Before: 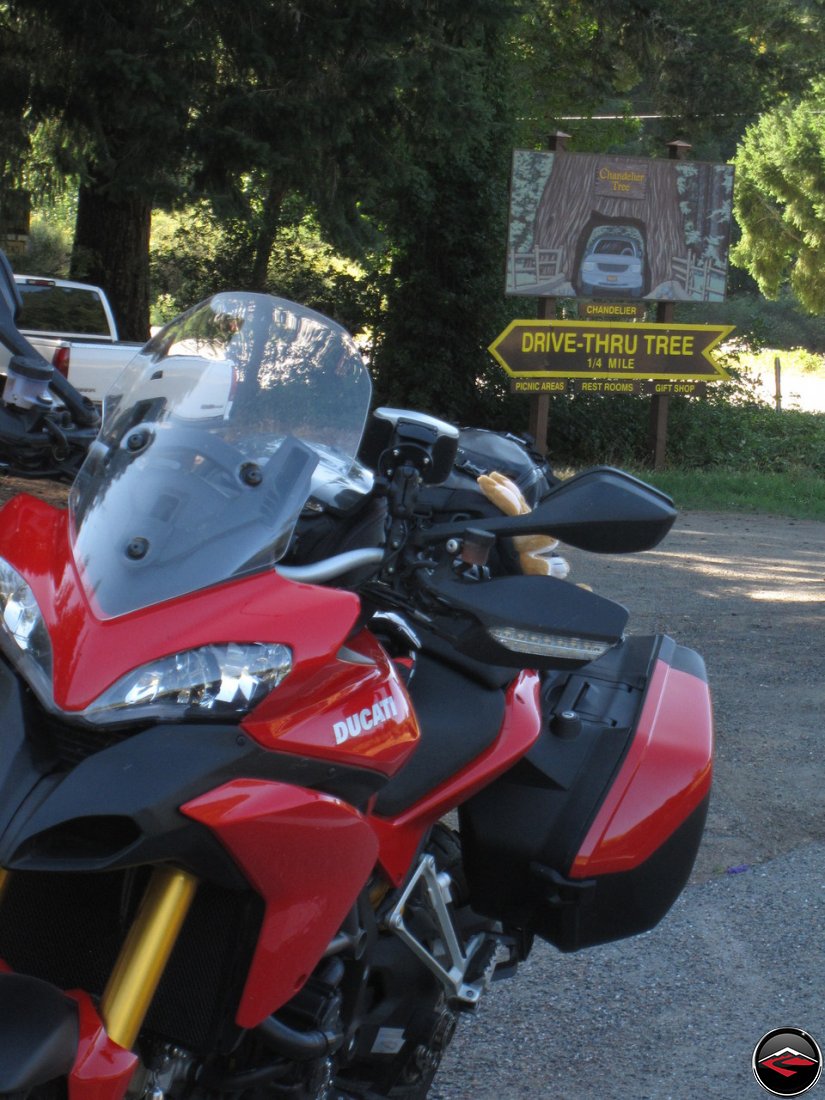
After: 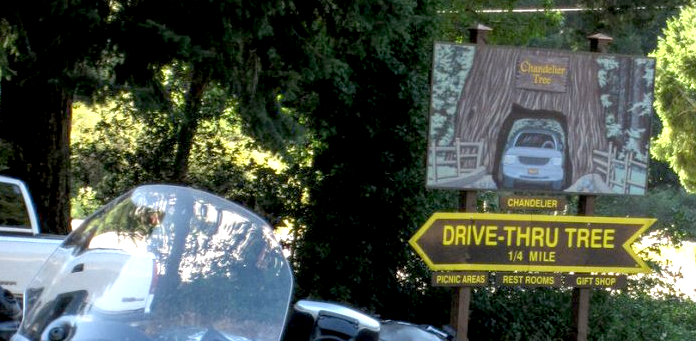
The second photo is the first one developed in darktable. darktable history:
exposure: black level correction 0.012, exposure 0.699 EV, compensate exposure bias true, compensate highlight preservation false
crop and rotate: left 9.675%, top 9.755%, right 5.955%, bottom 59.203%
local contrast: on, module defaults
